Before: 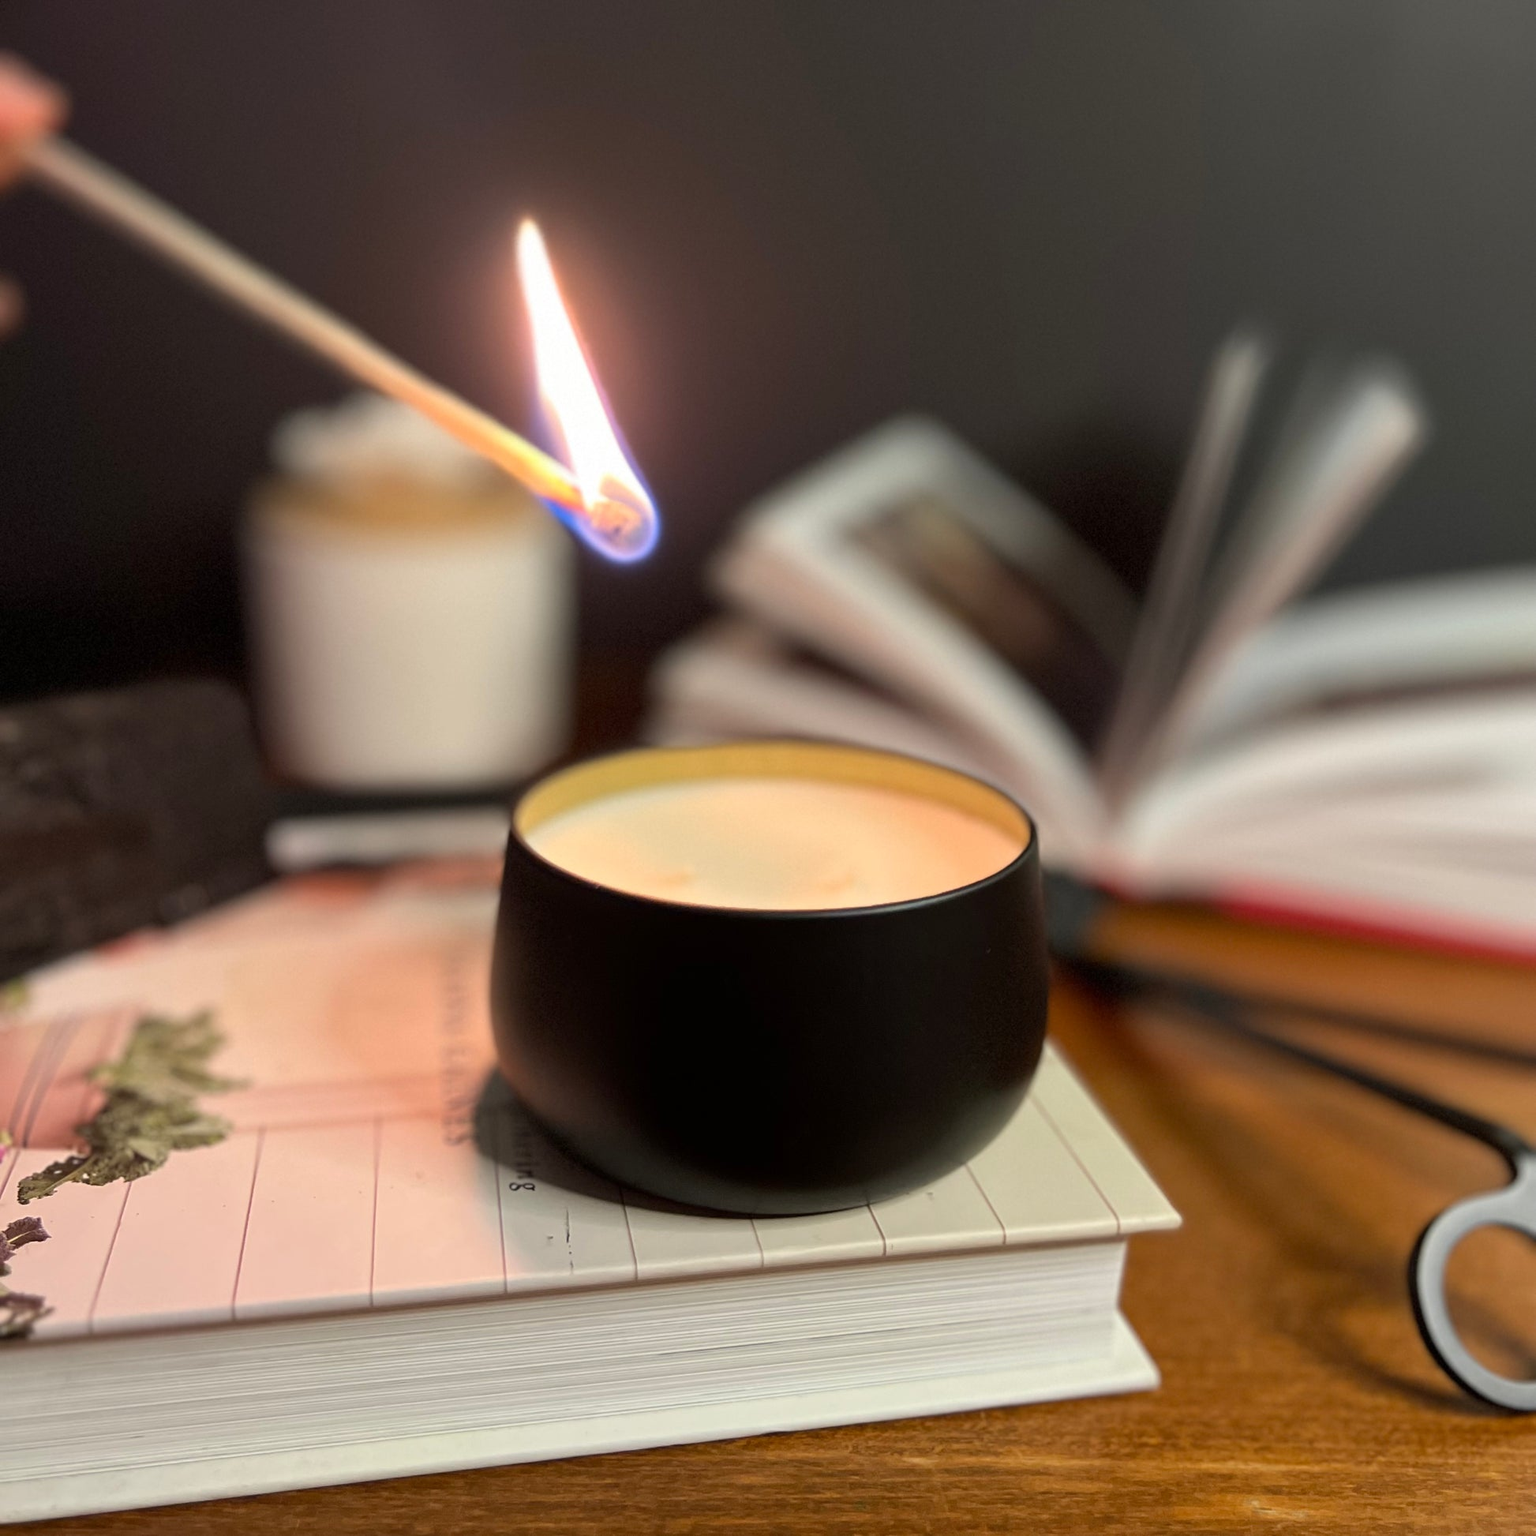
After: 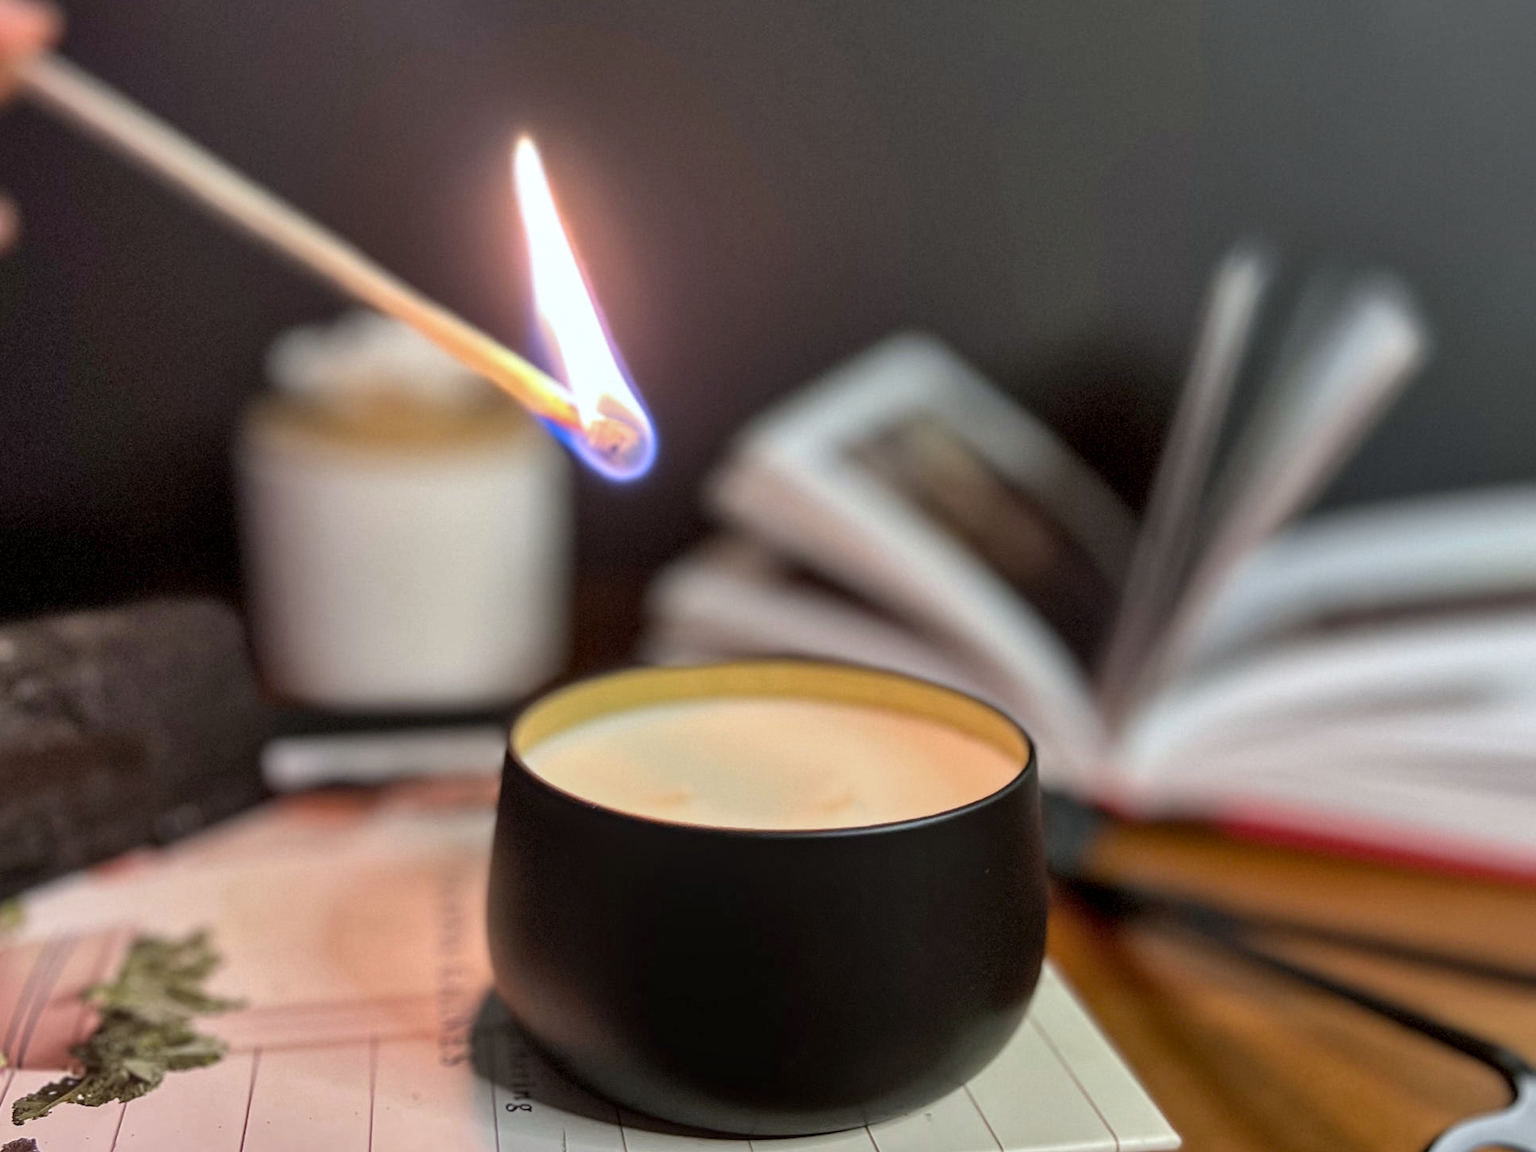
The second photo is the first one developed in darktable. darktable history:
shadows and highlights: soften with gaussian
crop: left 0.387%, top 5.469%, bottom 19.809%
local contrast: on, module defaults
white balance: red 0.954, blue 1.079
